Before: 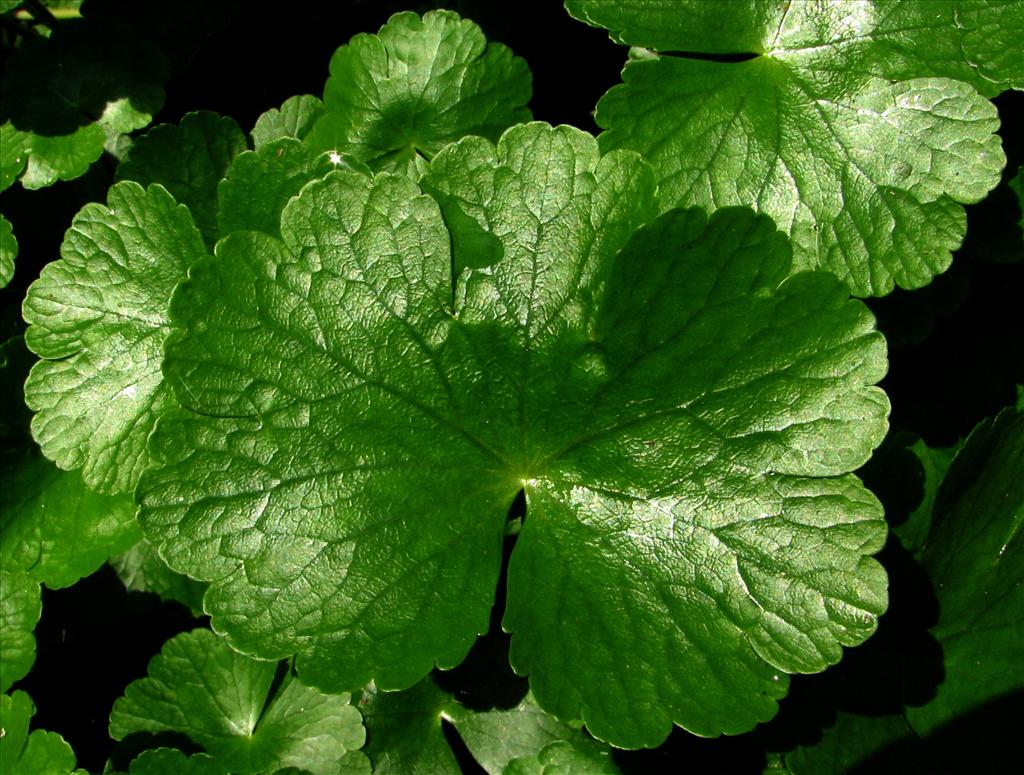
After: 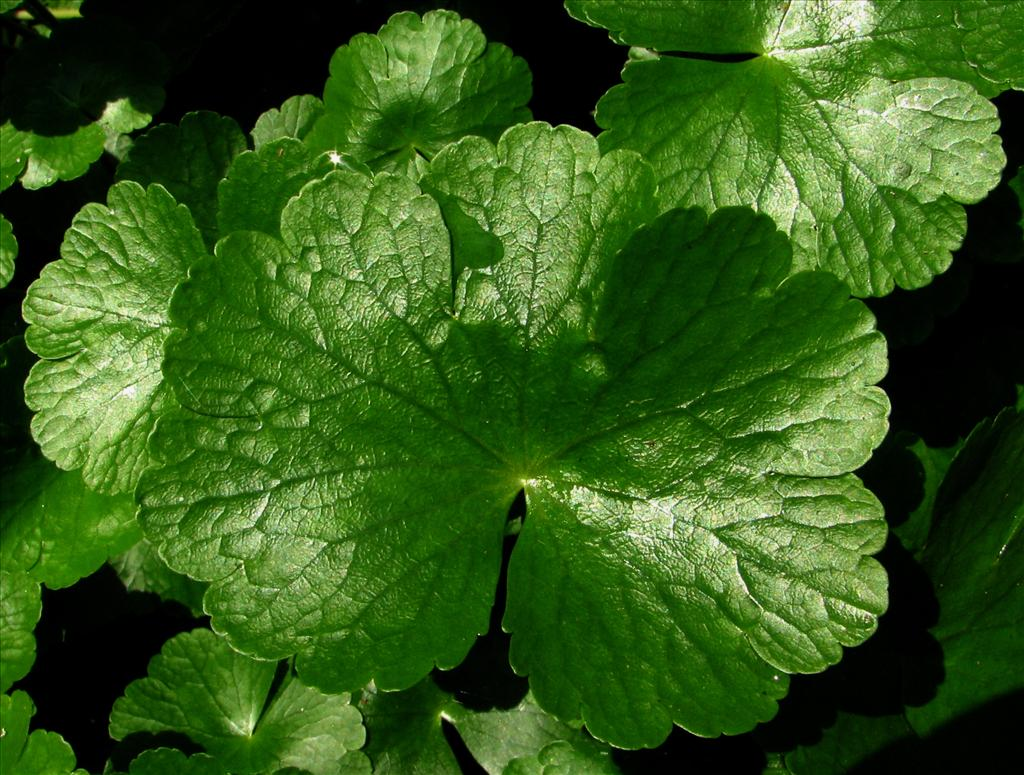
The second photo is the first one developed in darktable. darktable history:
exposure: exposure -0.109 EV, compensate highlight preservation false
